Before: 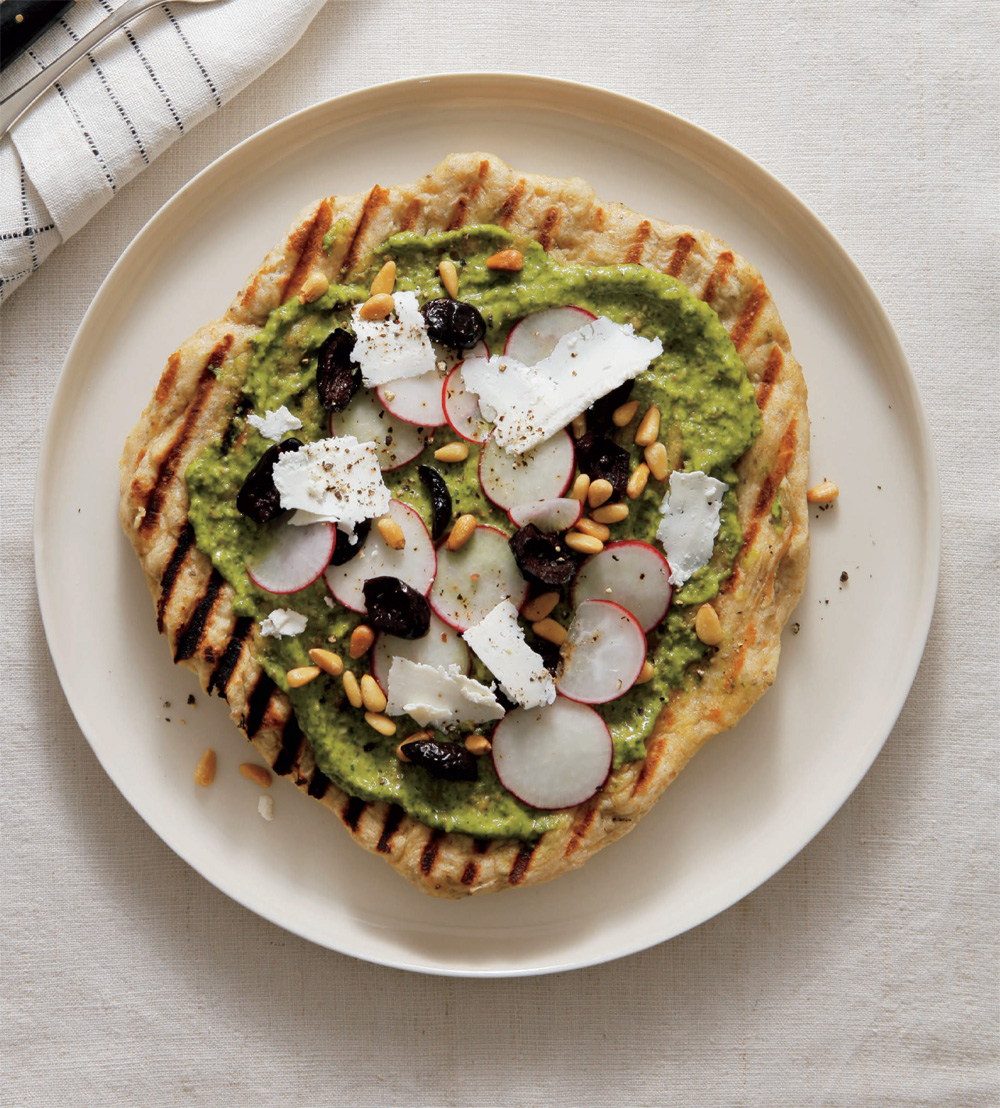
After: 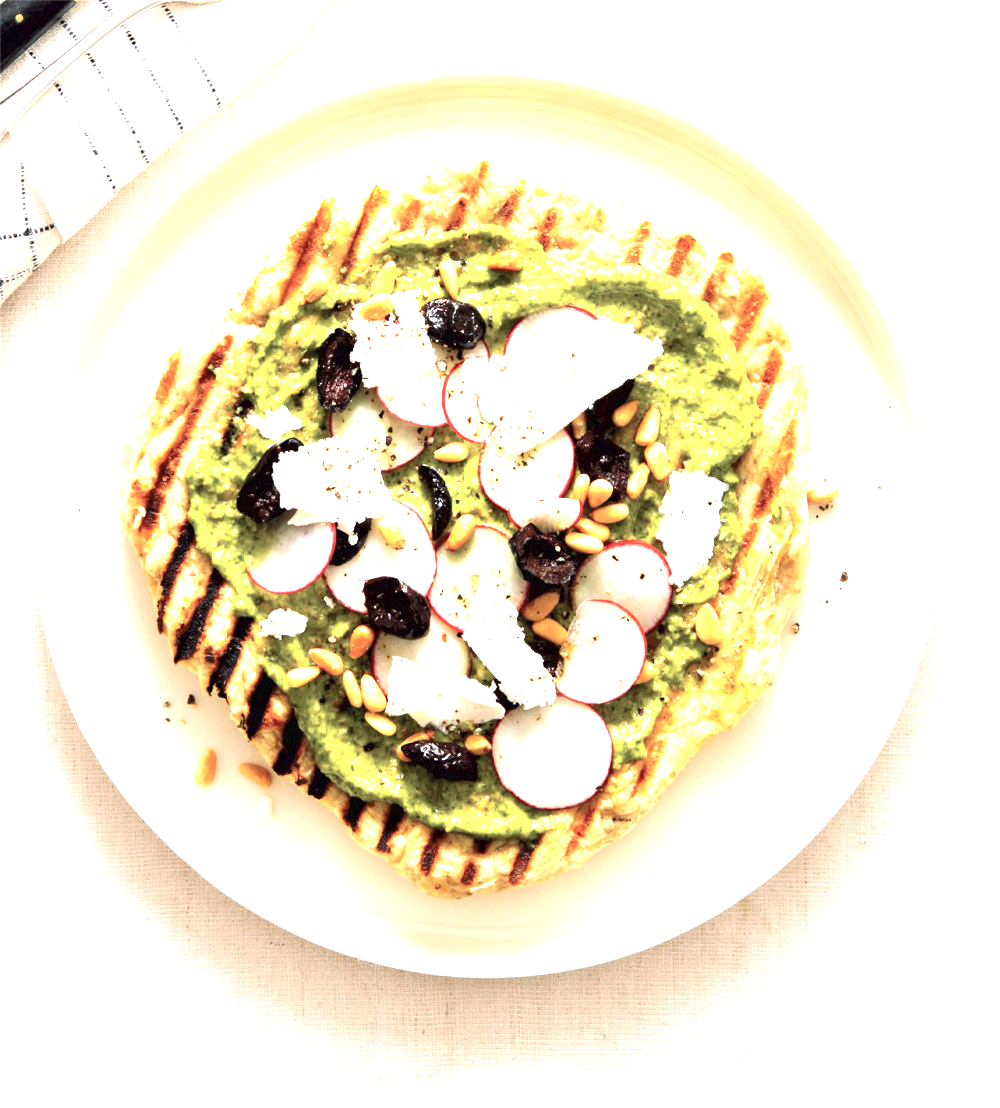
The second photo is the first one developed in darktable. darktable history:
exposure: exposure 2.225 EV, compensate highlight preservation false
